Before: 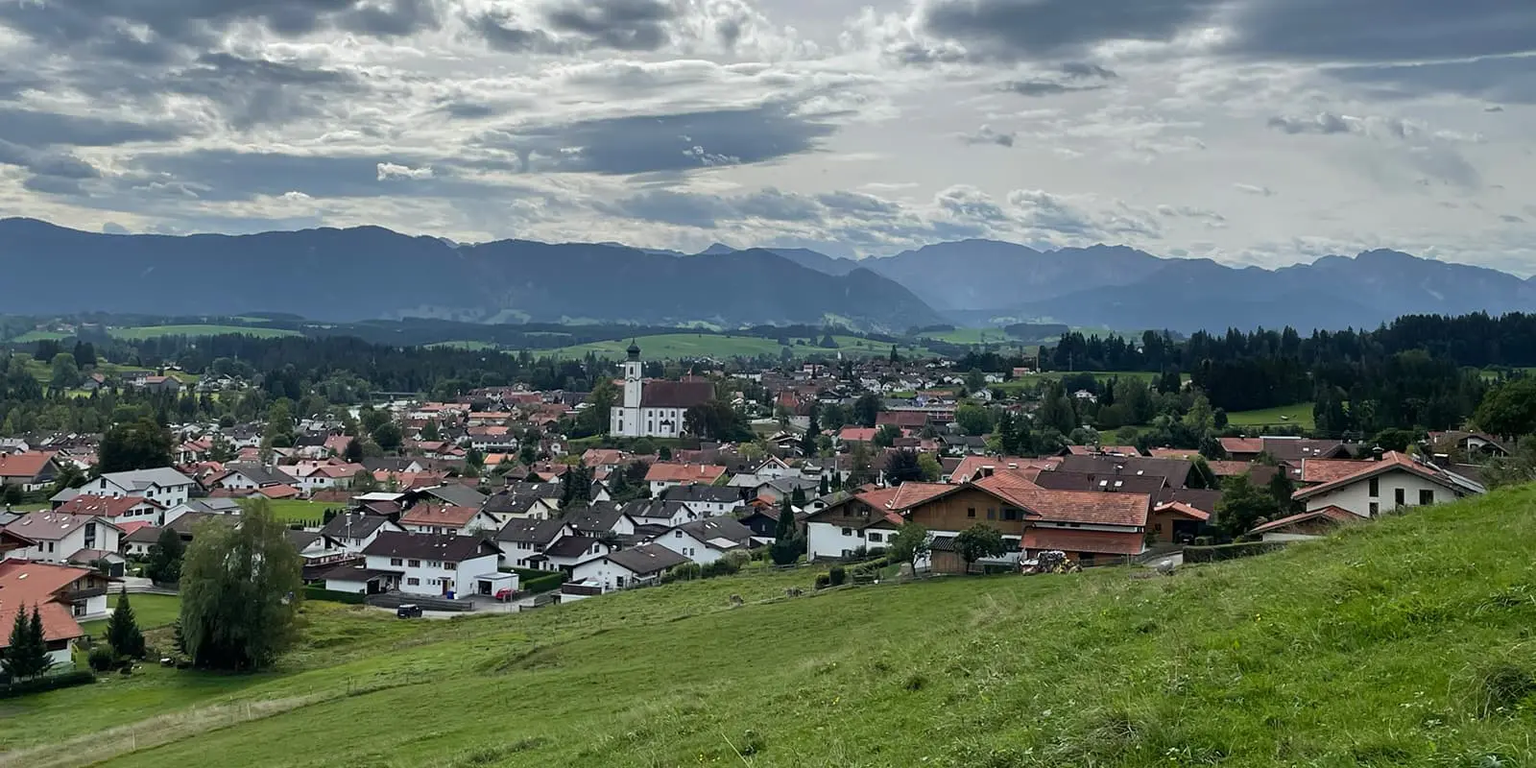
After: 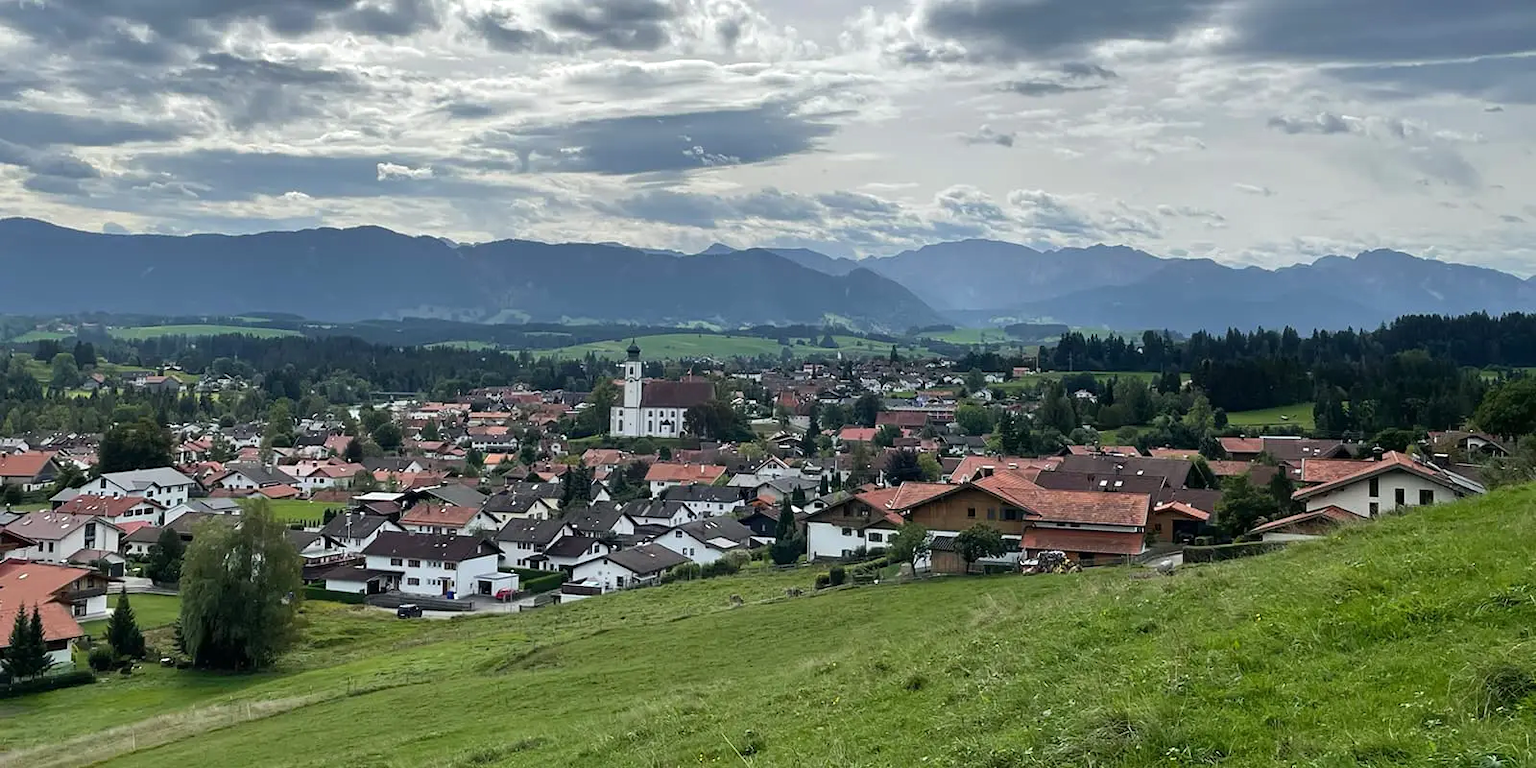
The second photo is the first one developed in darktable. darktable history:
exposure: exposure 0.202 EV, compensate highlight preservation false
